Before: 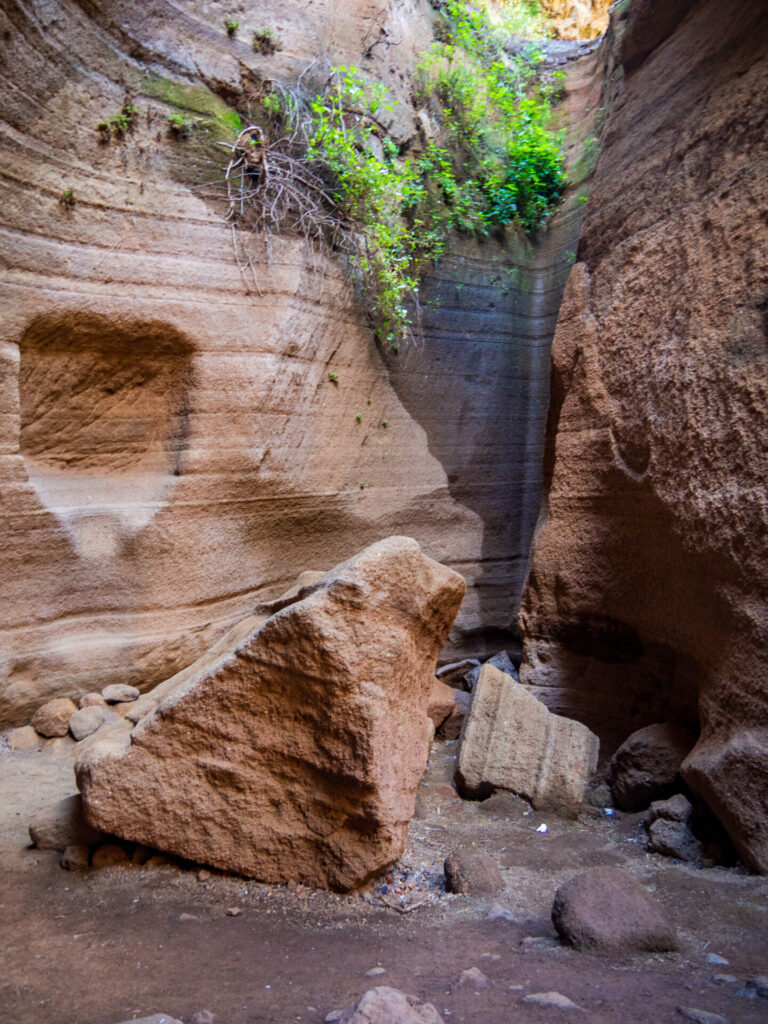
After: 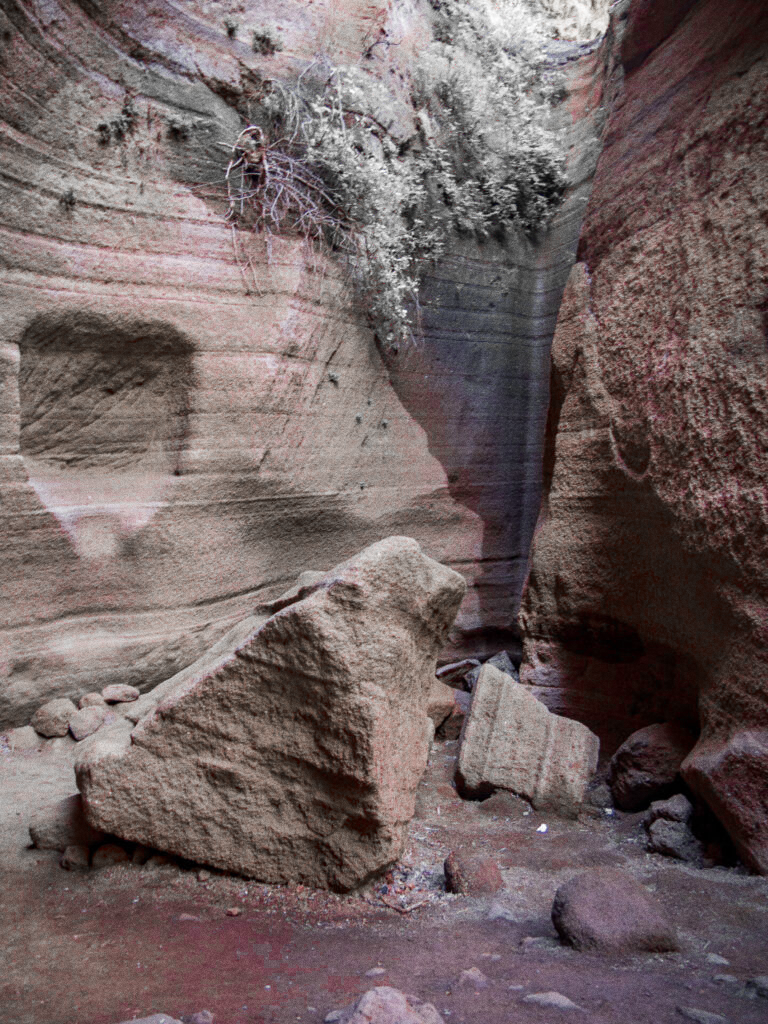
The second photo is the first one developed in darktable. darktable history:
grain: coarseness 0.09 ISO
color zones: curves: ch0 [(0, 0.278) (0.143, 0.5) (0.286, 0.5) (0.429, 0.5) (0.571, 0.5) (0.714, 0.5) (0.857, 0.5) (1, 0.5)]; ch1 [(0, 1) (0.143, 0.165) (0.286, 0) (0.429, 0) (0.571, 0) (0.714, 0) (0.857, 0.5) (1, 0.5)]; ch2 [(0, 0.508) (0.143, 0.5) (0.286, 0.5) (0.429, 0.5) (0.571, 0.5) (0.714, 0.5) (0.857, 0.5) (1, 0.5)]
